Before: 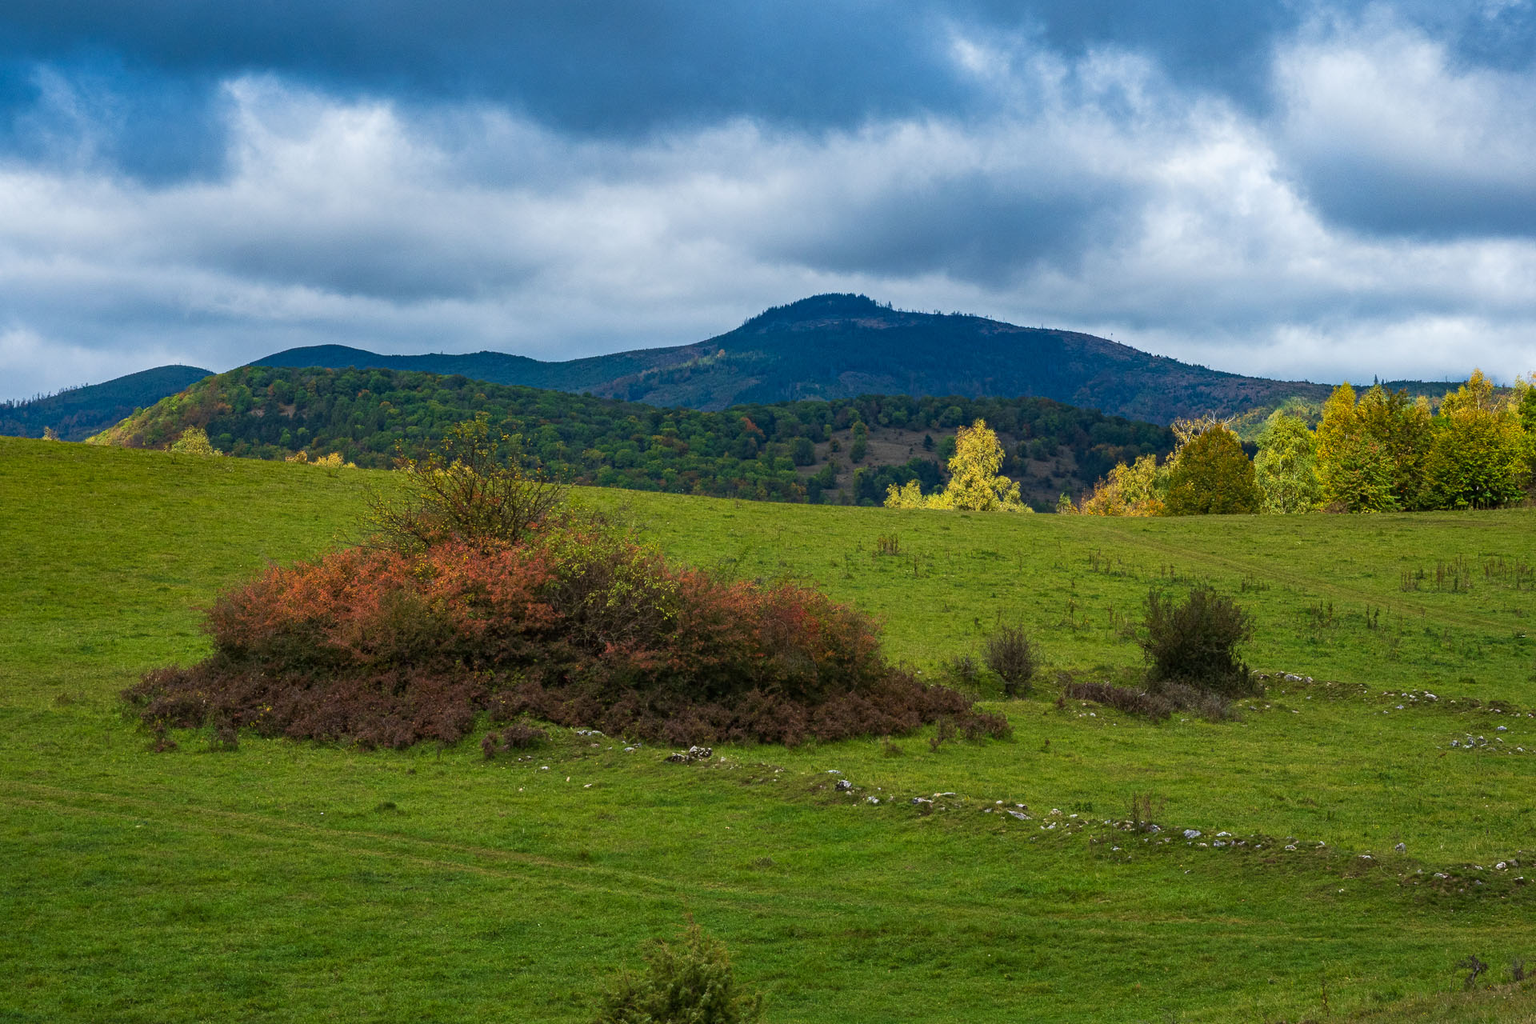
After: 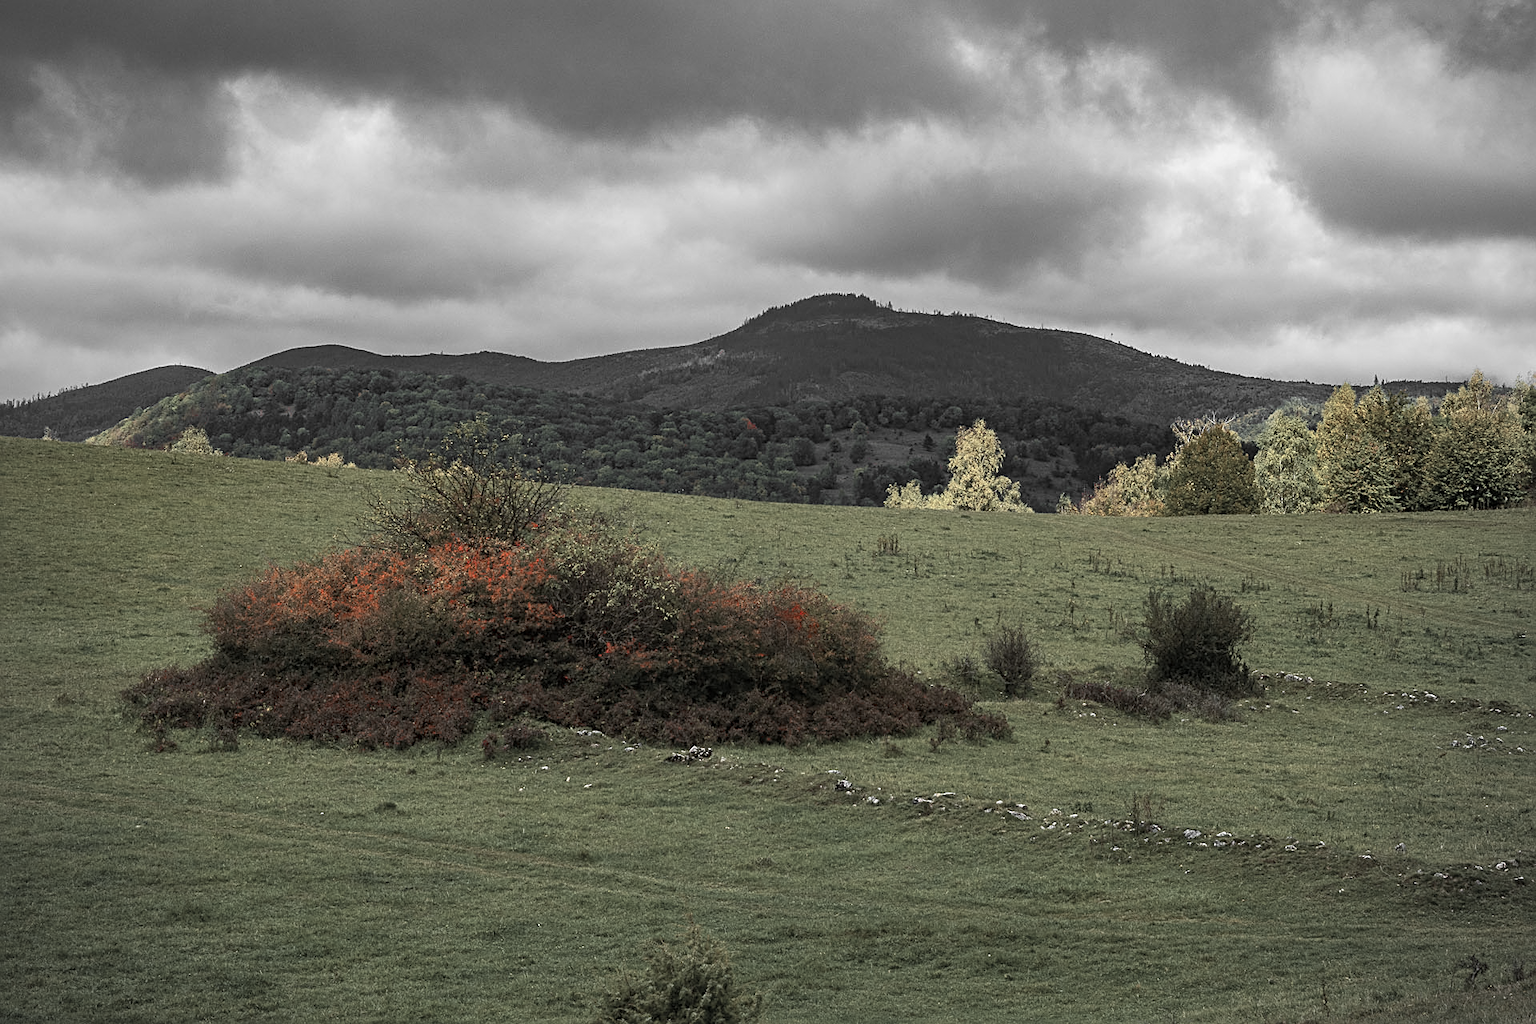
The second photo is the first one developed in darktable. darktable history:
color zones: curves: ch1 [(0, 0.831) (0.08, 0.771) (0.157, 0.268) (0.241, 0.207) (0.562, -0.005) (0.714, -0.013) (0.876, 0.01) (1, 0.831)]
vignetting: fall-off radius 63.82%, center (-0.014, 0)
sharpen: on, module defaults
